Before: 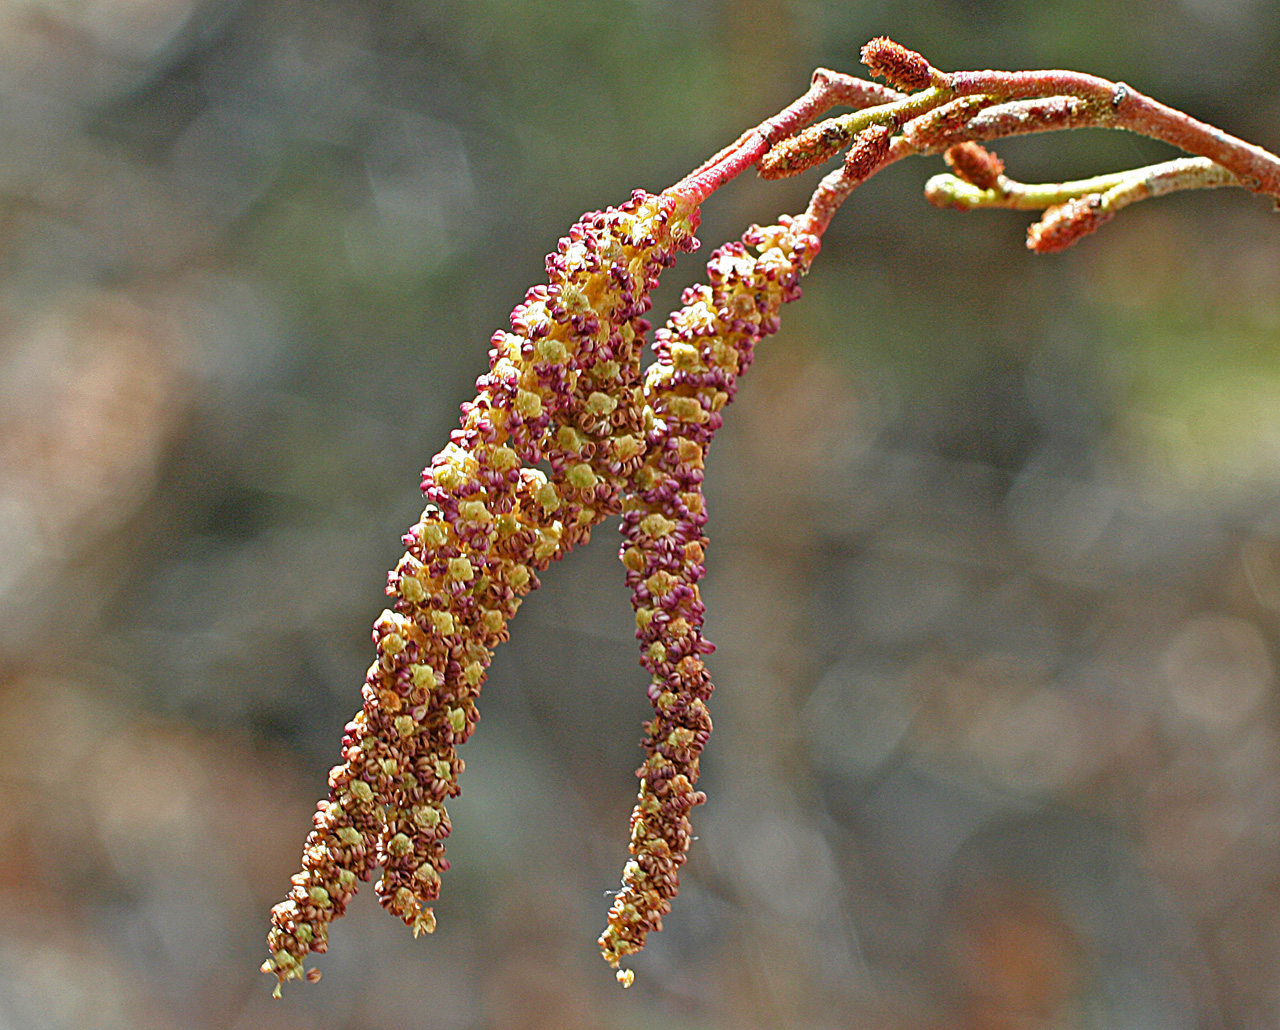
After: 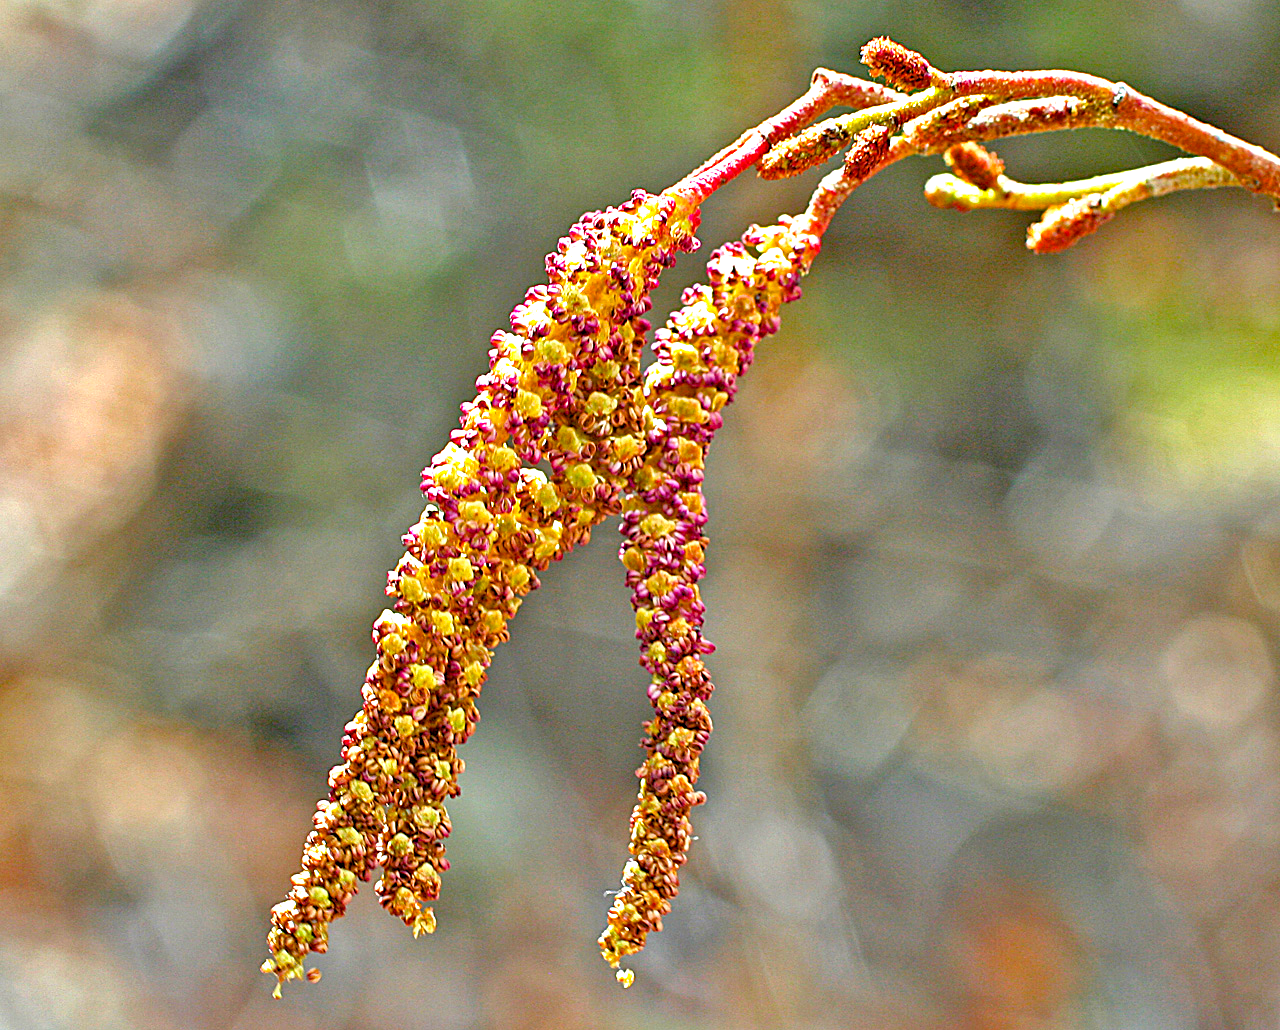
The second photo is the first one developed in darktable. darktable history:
shadows and highlights: shadows 52.79, soften with gaussian
color balance rgb: global offset › luminance -1.427%, perceptual saturation grading › global saturation 30.813%
exposure: exposure 1 EV, compensate highlight preservation false
